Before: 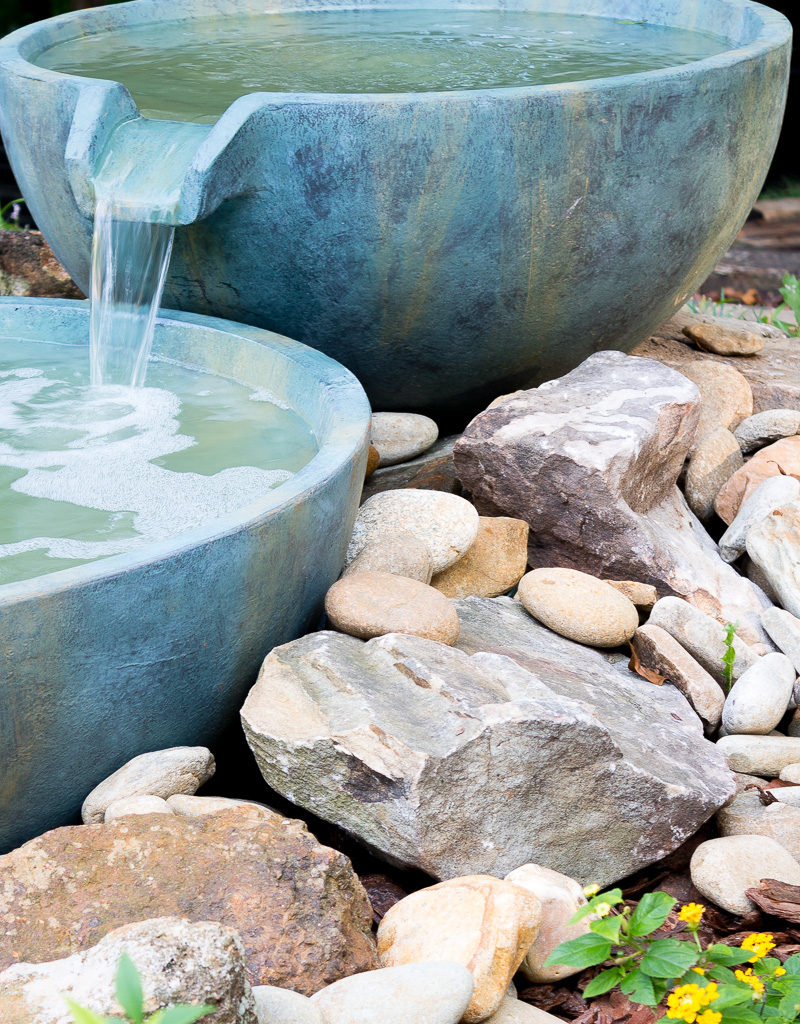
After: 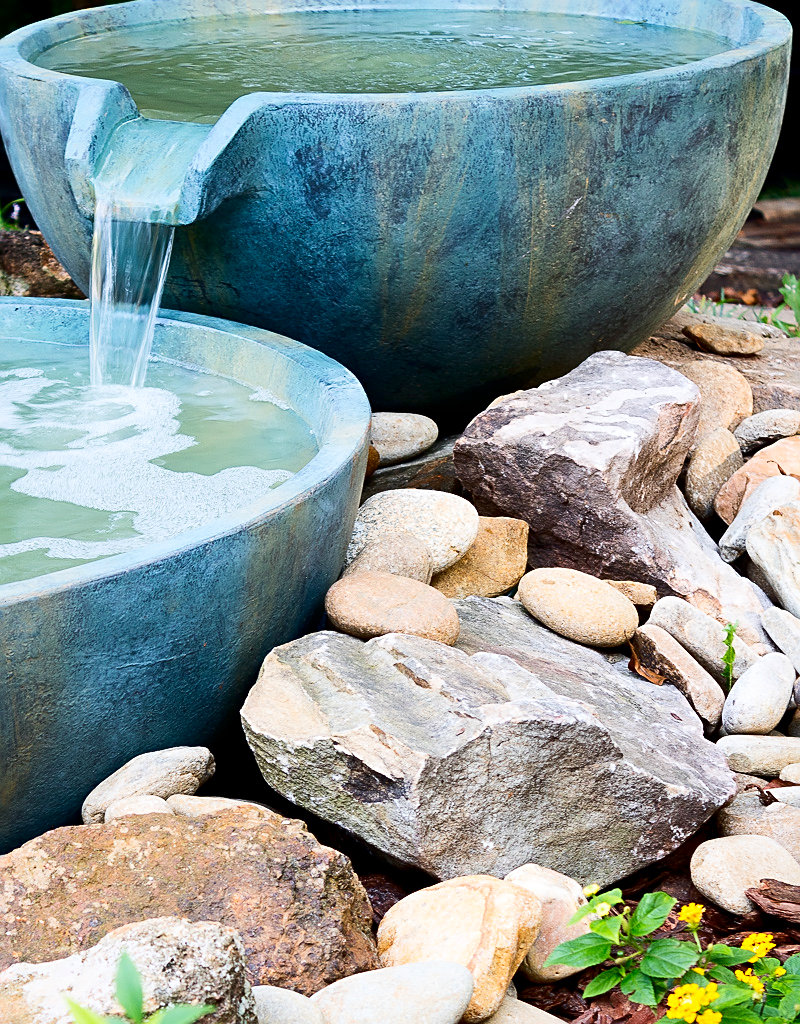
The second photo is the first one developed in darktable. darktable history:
sharpen: on, module defaults
contrast brightness saturation: contrast 0.19, brightness -0.11, saturation 0.21
